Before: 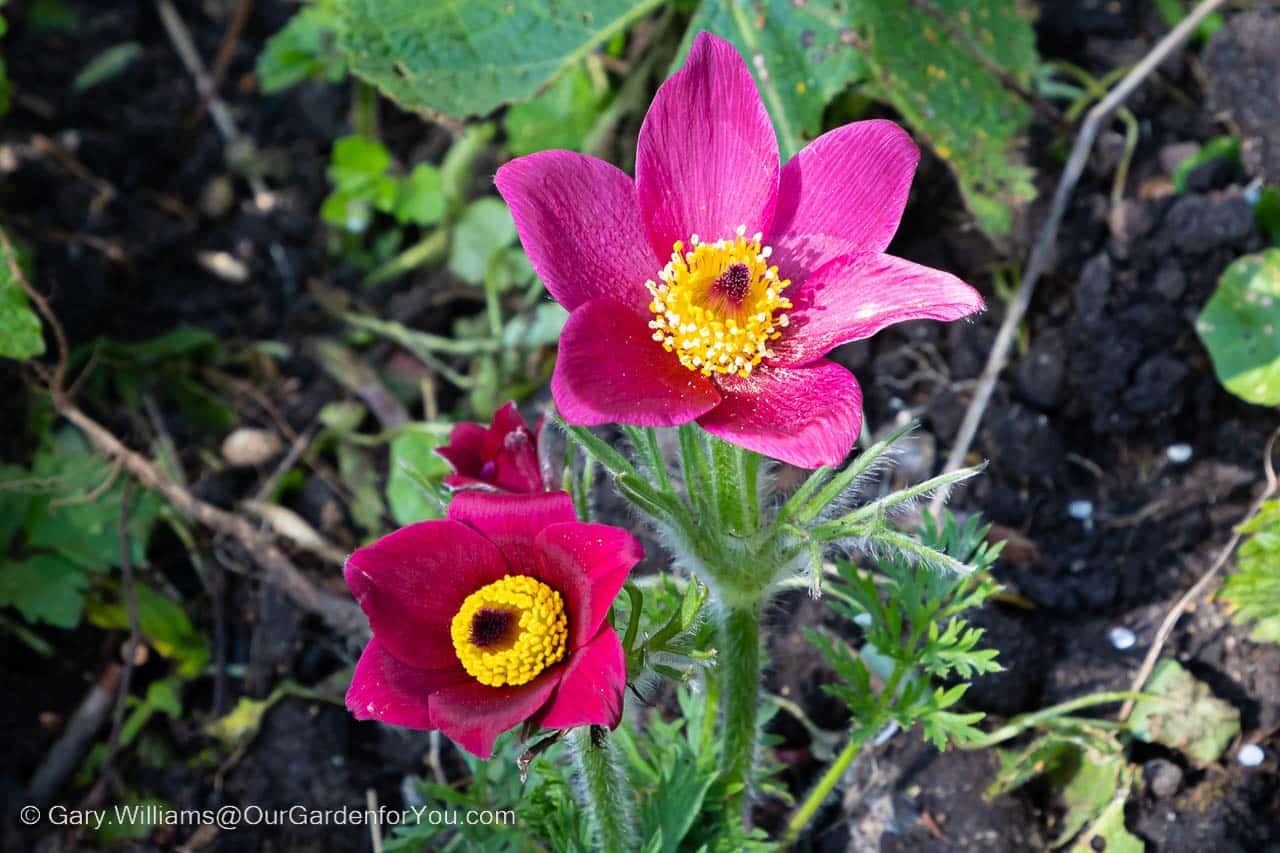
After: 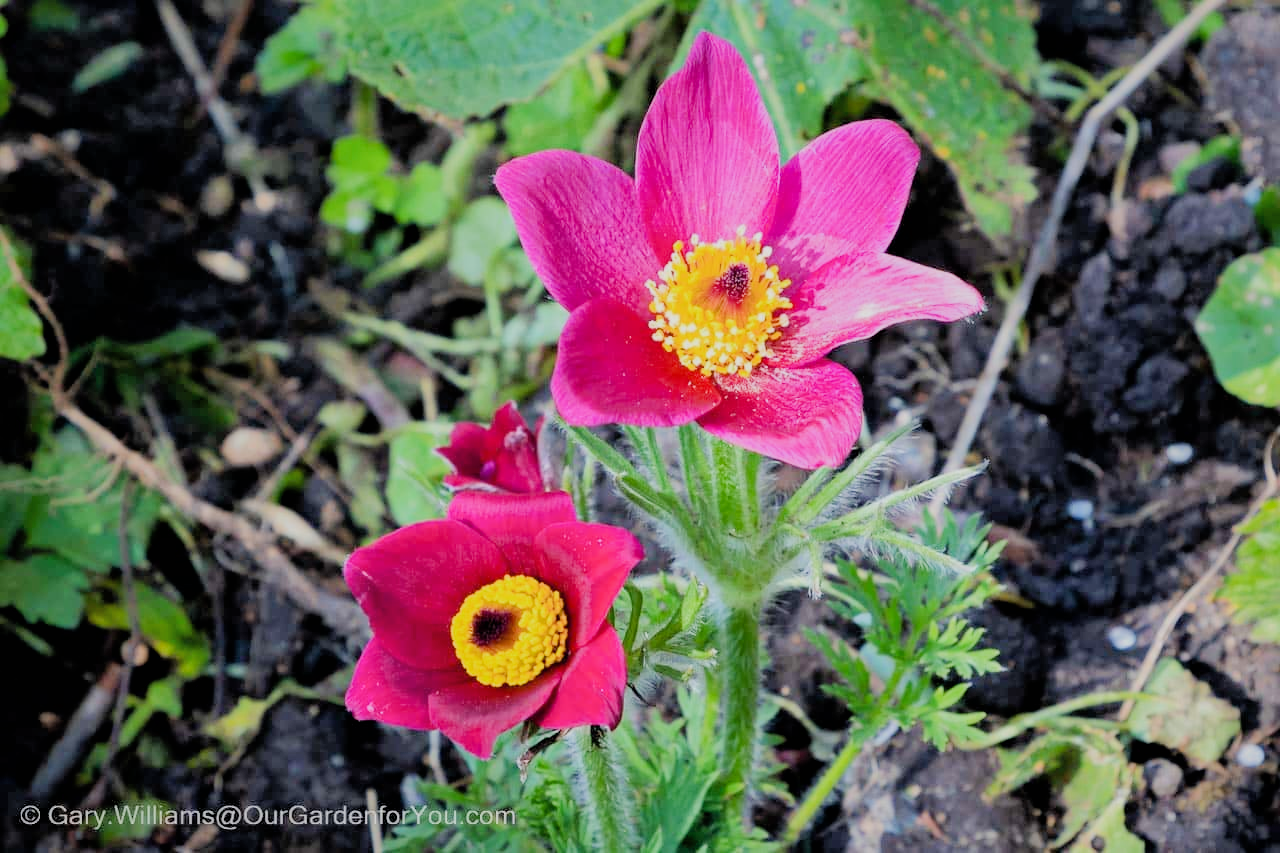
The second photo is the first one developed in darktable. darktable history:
filmic rgb: black relative exposure -7.15 EV, white relative exposure 5.38 EV, hardness 3.02
shadows and highlights: shadows 39.43, highlights -60.02
exposure: black level correction 0.001, exposure 1 EV, compensate exposure bias true, compensate highlight preservation false
